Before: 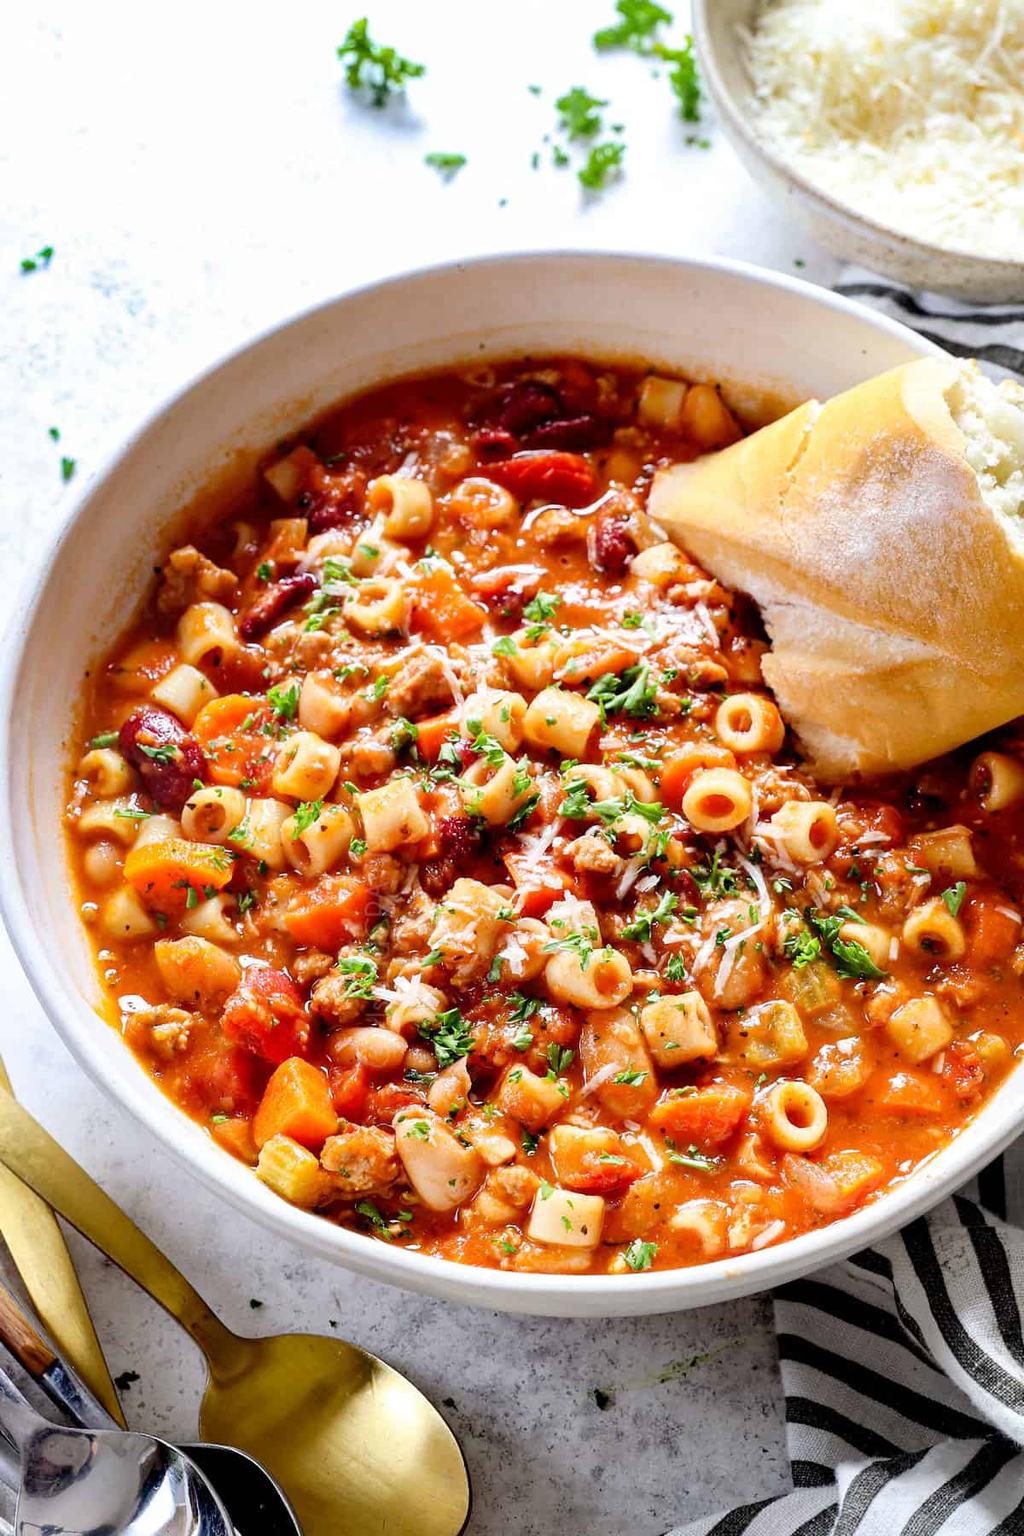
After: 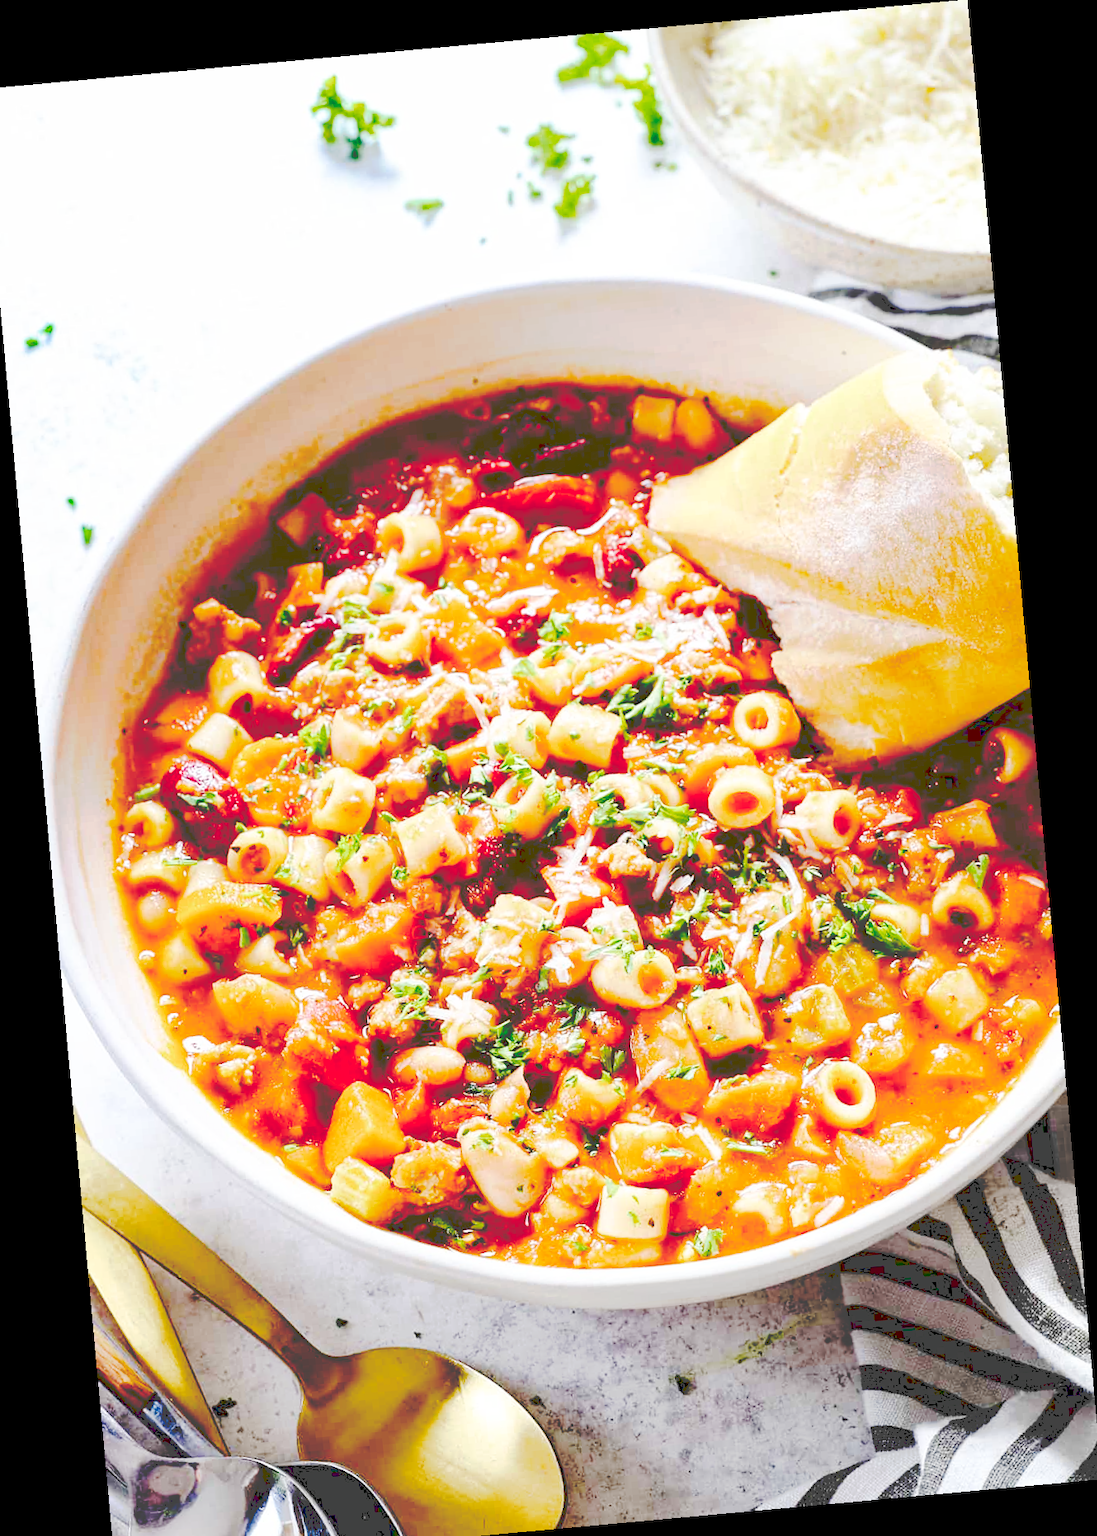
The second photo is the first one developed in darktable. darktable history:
color balance rgb: perceptual saturation grading › global saturation 20%, perceptual saturation grading › highlights -25%, perceptual saturation grading › shadows 50%
base curve: curves: ch0 [(0, 0) (0.028, 0.03) (0.121, 0.232) (0.46, 0.748) (0.859, 0.968) (1, 1)], preserve colors none
crop: left 1.743%, right 0.268%, bottom 2.011%
rotate and perspective: rotation -5.2°, automatic cropping off
tone curve: curves: ch0 [(0, 0) (0.003, 0.272) (0.011, 0.275) (0.025, 0.275) (0.044, 0.278) (0.069, 0.282) (0.1, 0.284) (0.136, 0.287) (0.177, 0.294) (0.224, 0.314) (0.277, 0.347) (0.335, 0.403) (0.399, 0.473) (0.468, 0.552) (0.543, 0.622) (0.623, 0.69) (0.709, 0.756) (0.801, 0.818) (0.898, 0.865) (1, 1)], preserve colors none
